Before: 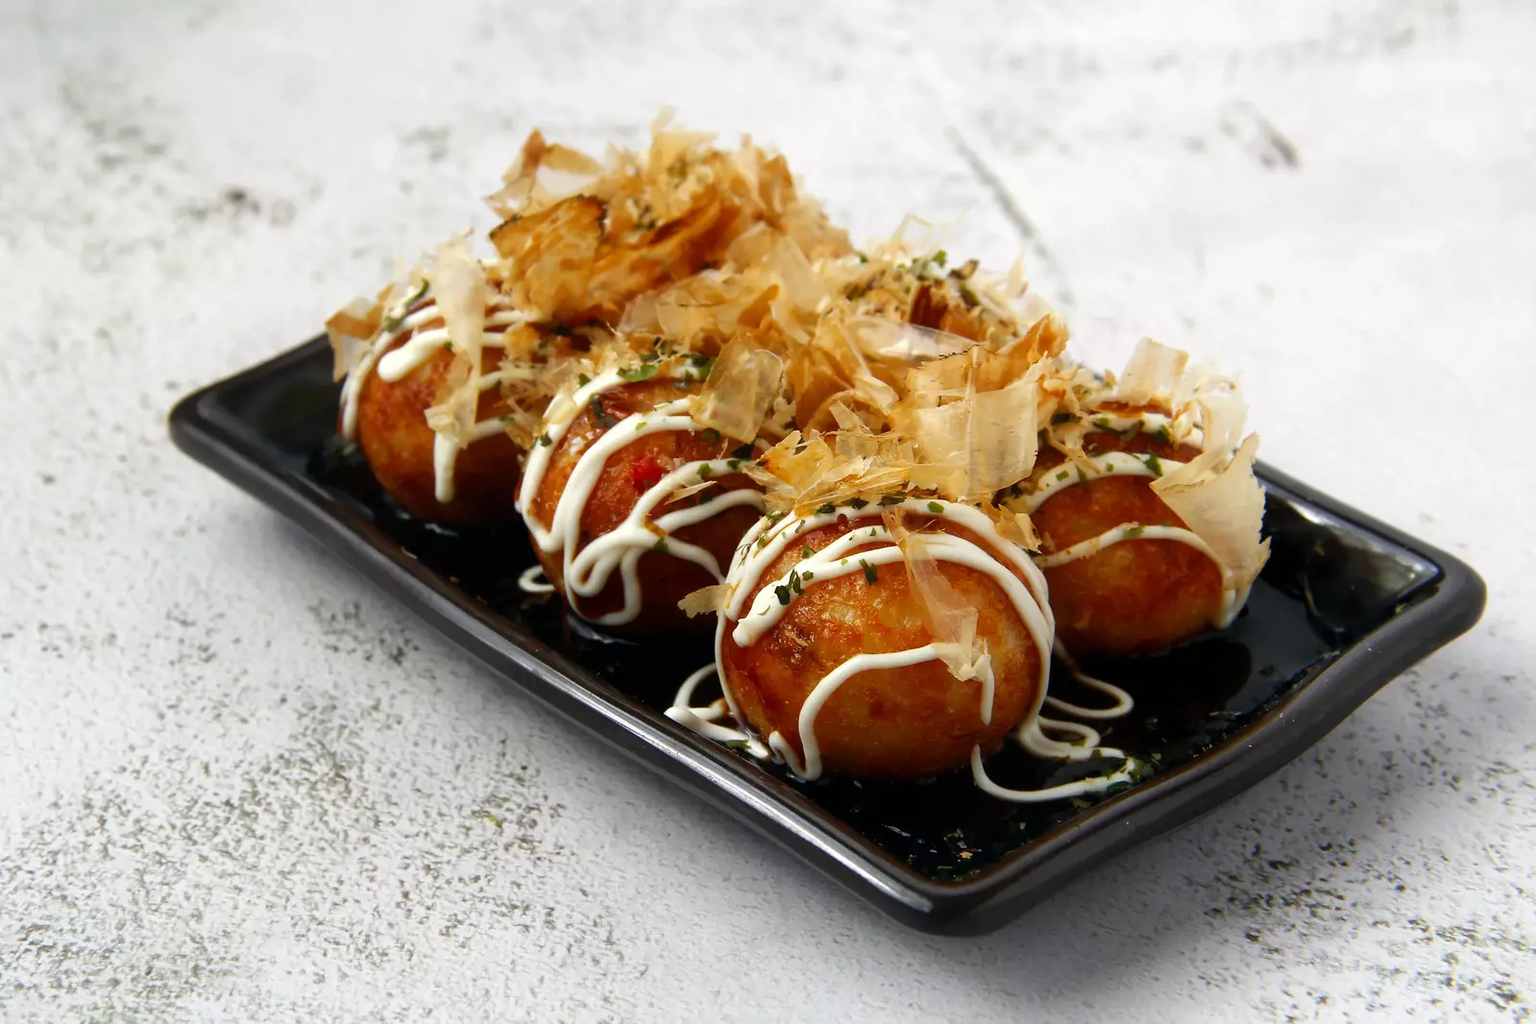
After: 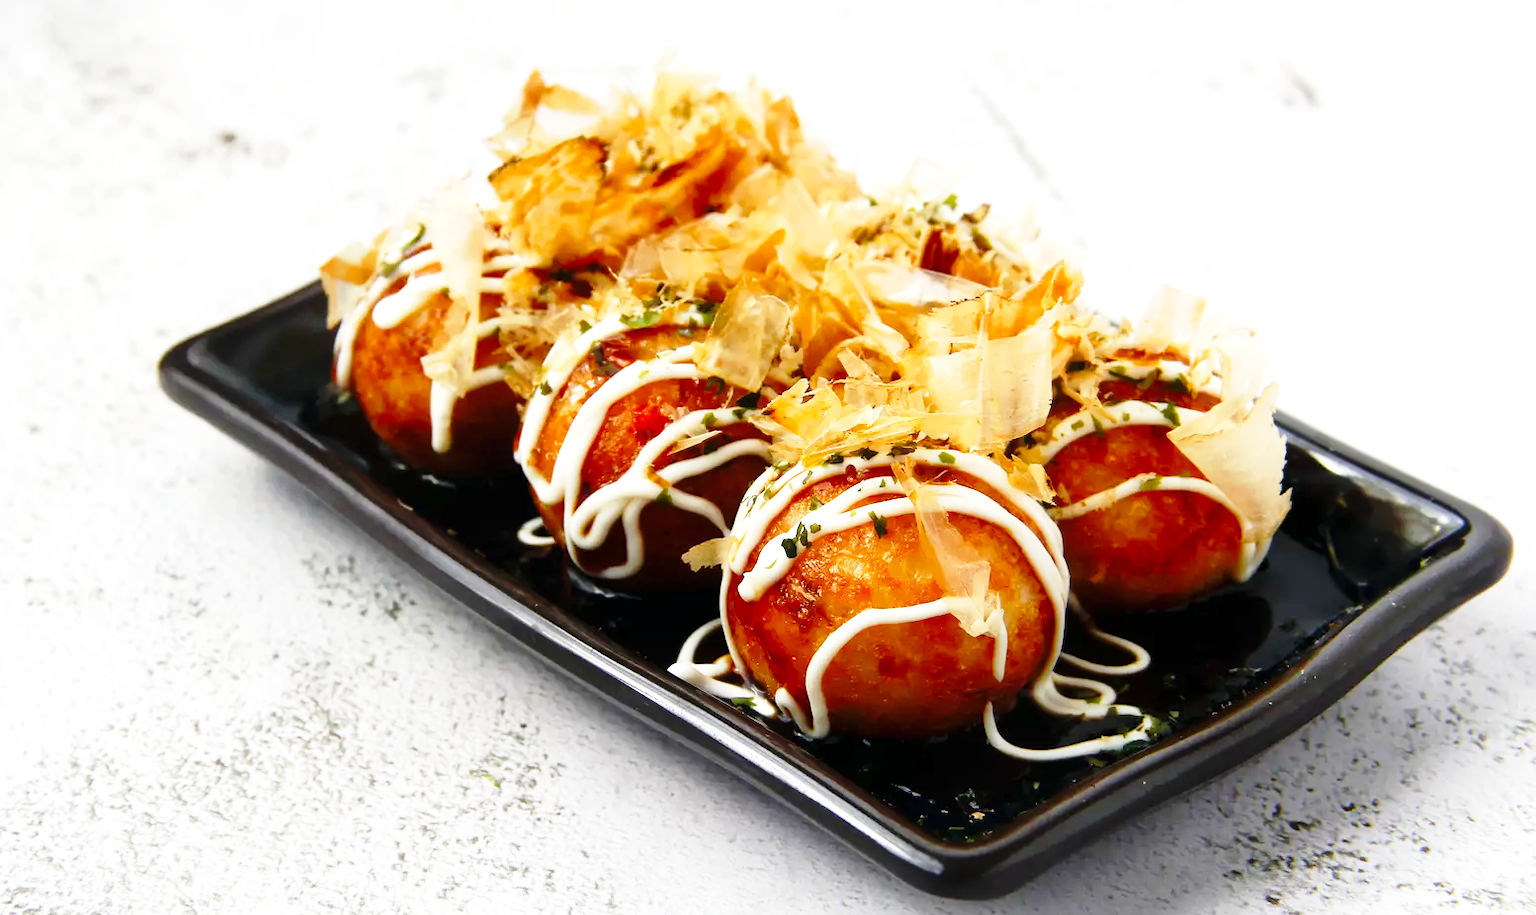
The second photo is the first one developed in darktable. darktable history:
base curve: curves: ch0 [(0, 0) (0.028, 0.03) (0.121, 0.232) (0.46, 0.748) (0.859, 0.968) (1, 1)], preserve colors none
crop: left 1.049%, top 6.179%, right 1.705%, bottom 6.929%
exposure: exposure 0.298 EV, compensate exposure bias true, compensate highlight preservation false
tone equalizer: on, module defaults
